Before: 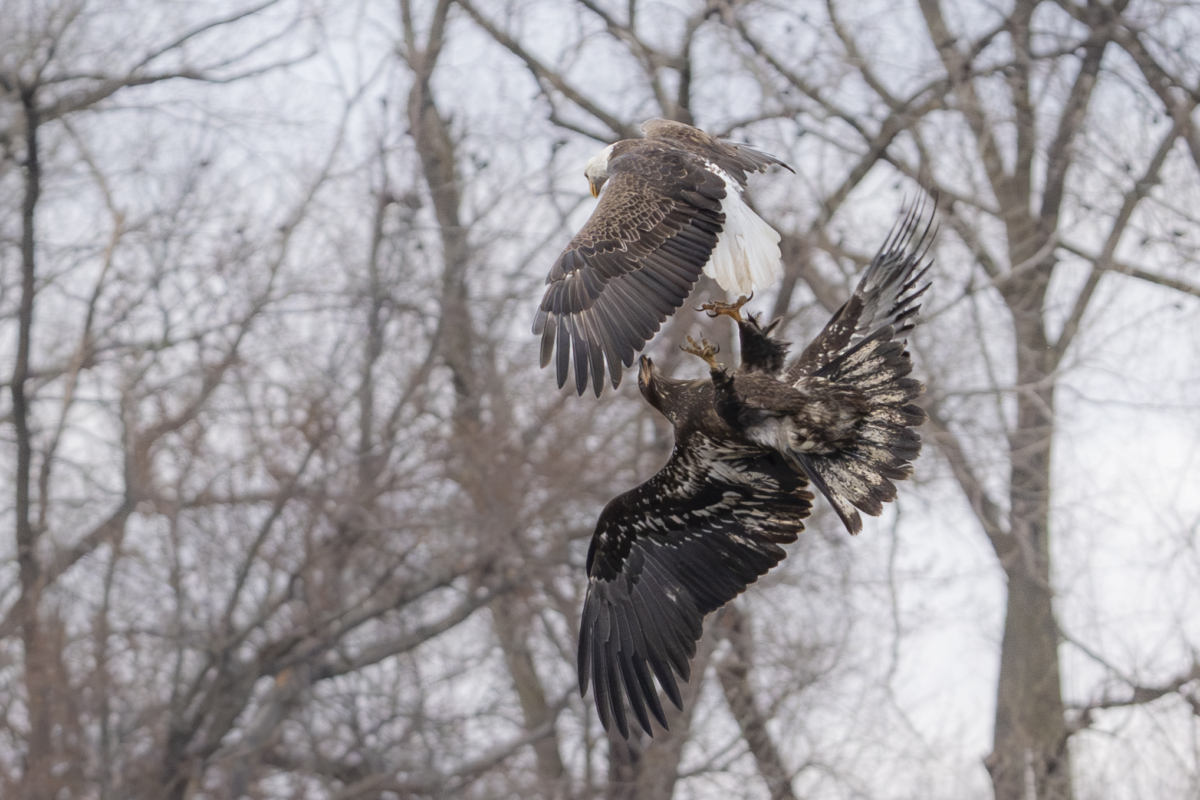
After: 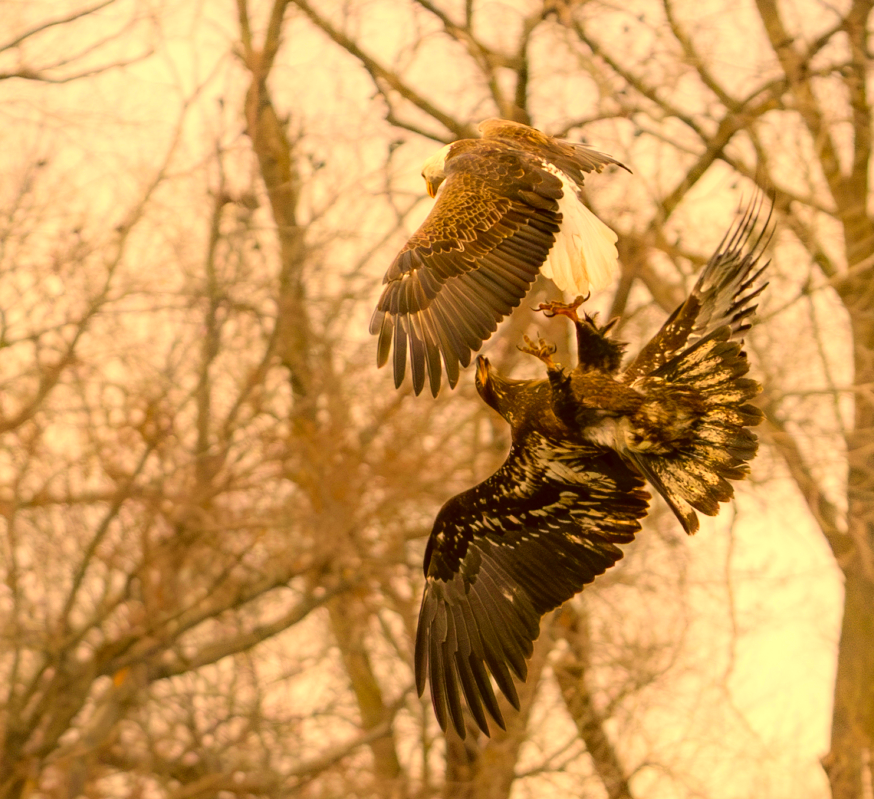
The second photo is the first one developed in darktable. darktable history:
crop: left 13.63%, right 13.482%
color correction: highlights a* 10.63, highlights b* 30.22, shadows a* 2.77, shadows b* 17.98, saturation 1.73
shadows and highlights: radius 111.23, shadows 50.85, white point adjustment 9.08, highlights -3.44, shadows color adjustment 99.16%, highlights color adjustment 0.294%, soften with gaussian
